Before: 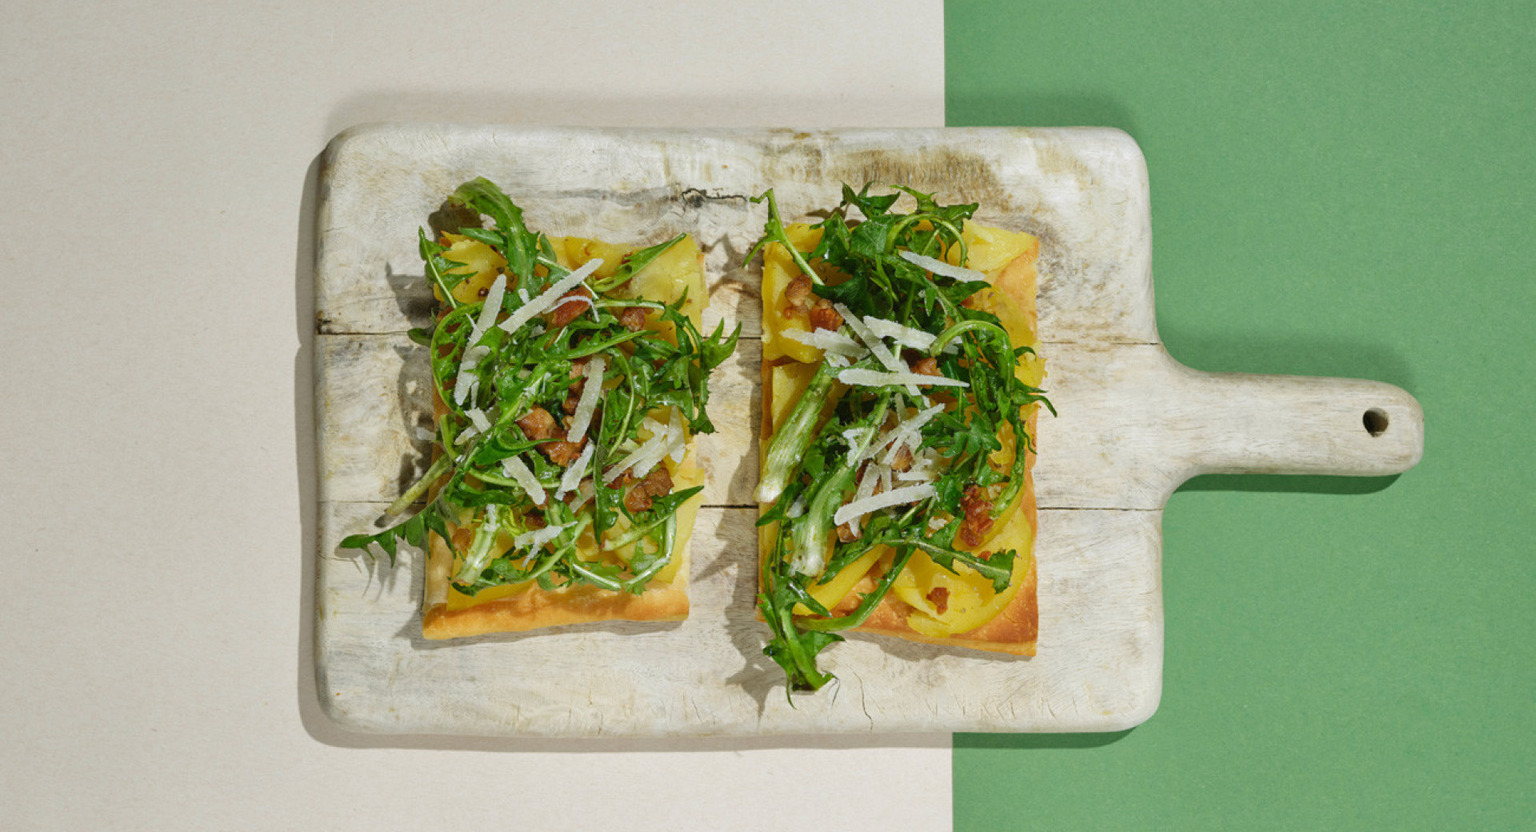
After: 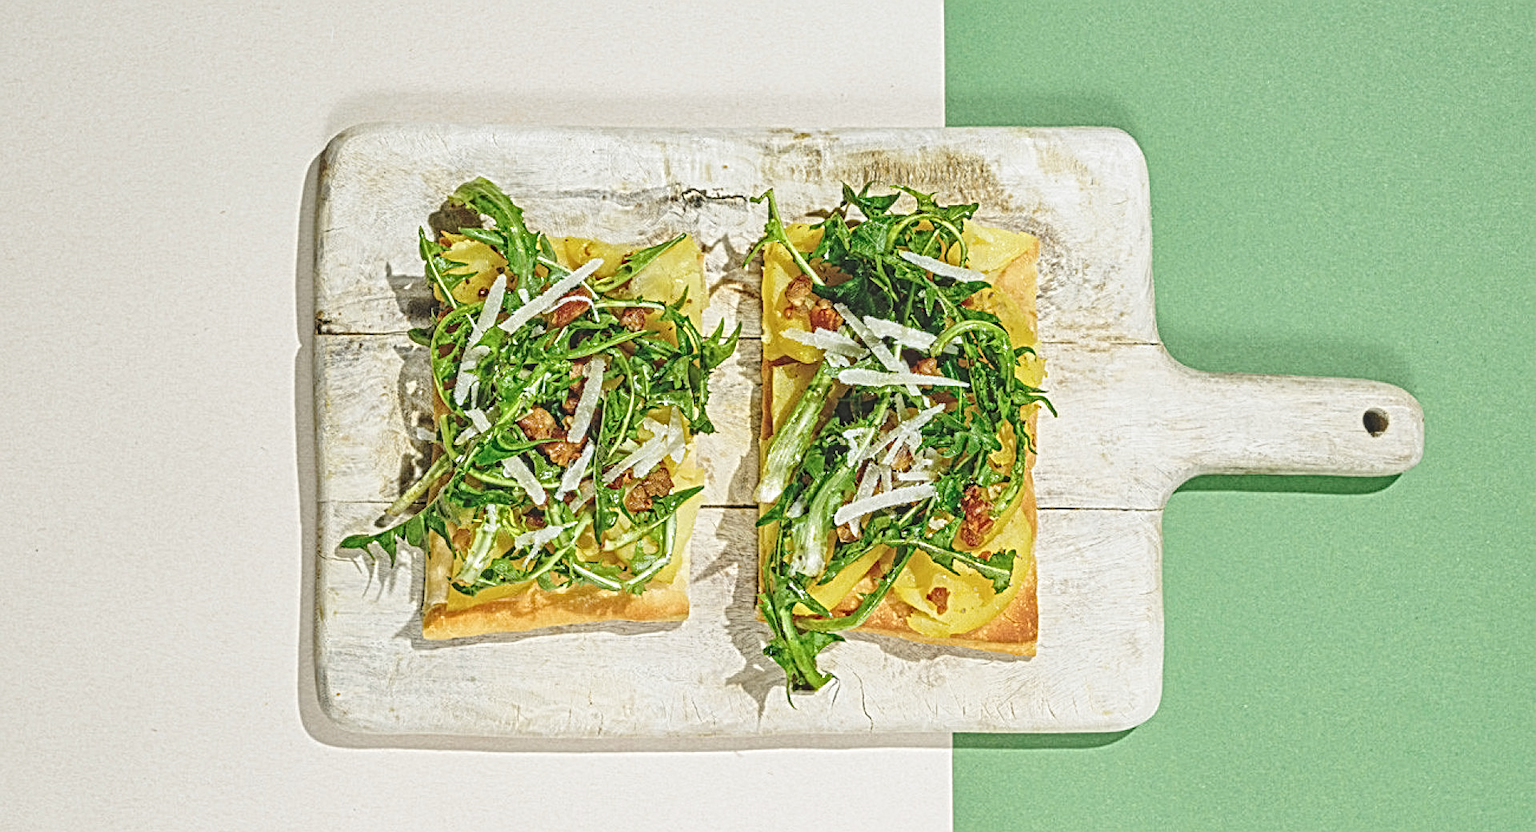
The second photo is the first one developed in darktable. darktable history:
local contrast: mode bilateral grid, contrast 19, coarseness 3, detail 299%, midtone range 0.2
exposure: black level correction -0.035, exposure -0.494 EV, compensate highlight preservation false
base curve: curves: ch0 [(0, 0) (0.032, 0.037) (0.105, 0.228) (0.435, 0.76) (0.856, 0.983) (1, 1)], preserve colors none
